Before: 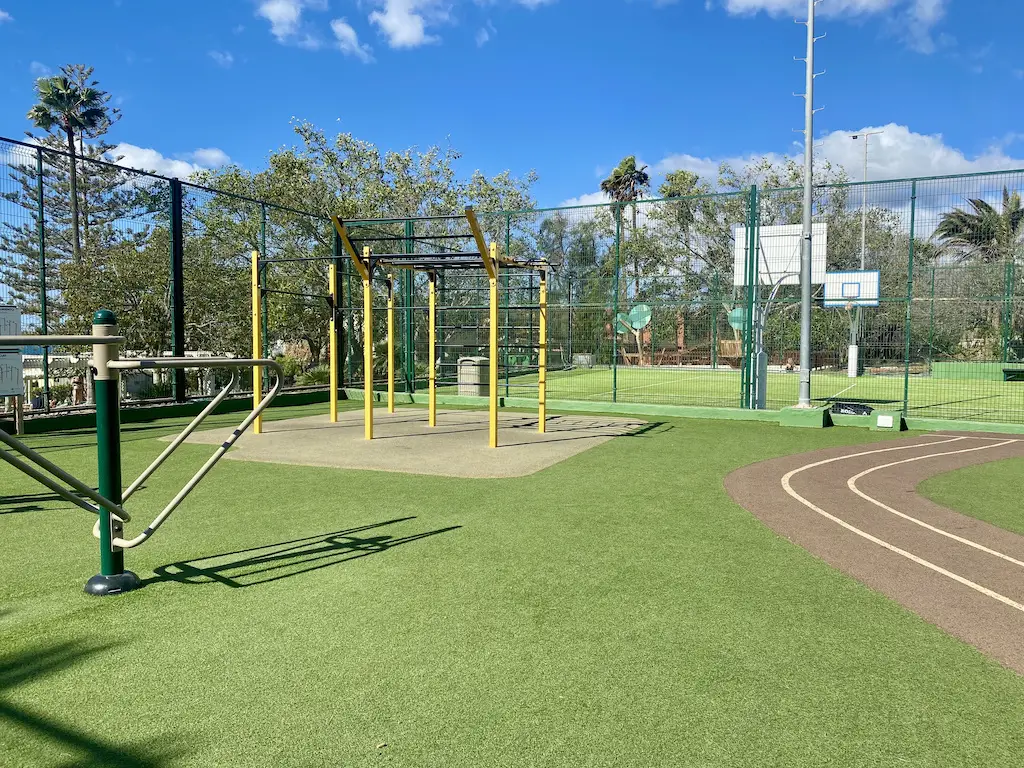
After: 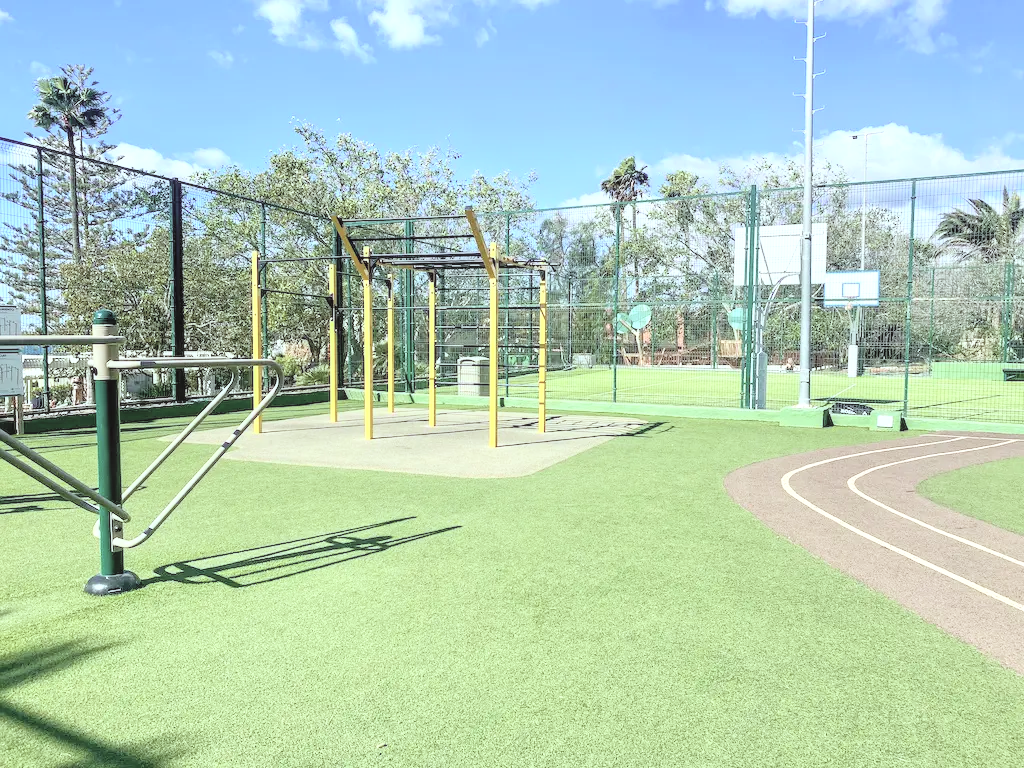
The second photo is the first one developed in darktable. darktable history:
tone curve: curves: ch0 [(0.003, 0.029) (0.188, 0.252) (0.46, 0.56) (0.608, 0.748) (0.871, 0.955) (1, 1)]; ch1 [(0, 0) (0.35, 0.356) (0.45, 0.453) (0.508, 0.515) (0.618, 0.634) (1, 1)]; ch2 [(0, 0) (0.456, 0.469) (0.5, 0.5) (0.634, 0.625) (1, 1)], color space Lab, independent channels, preserve colors none
white balance: red 0.925, blue 1.046
global tonemap: drago (0.7, 100)
local contrast: detail 130%
